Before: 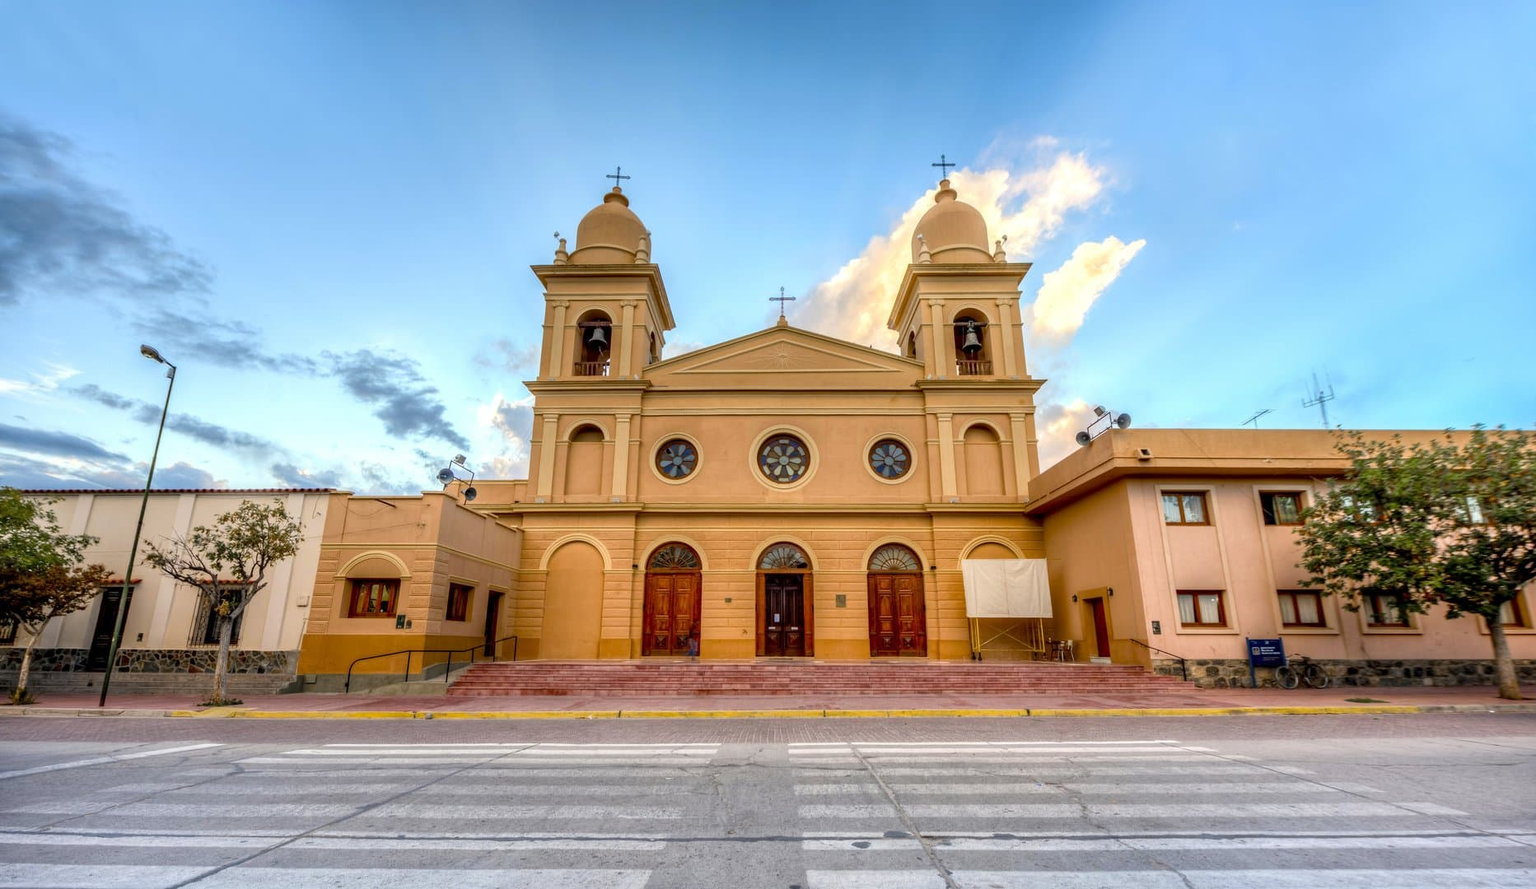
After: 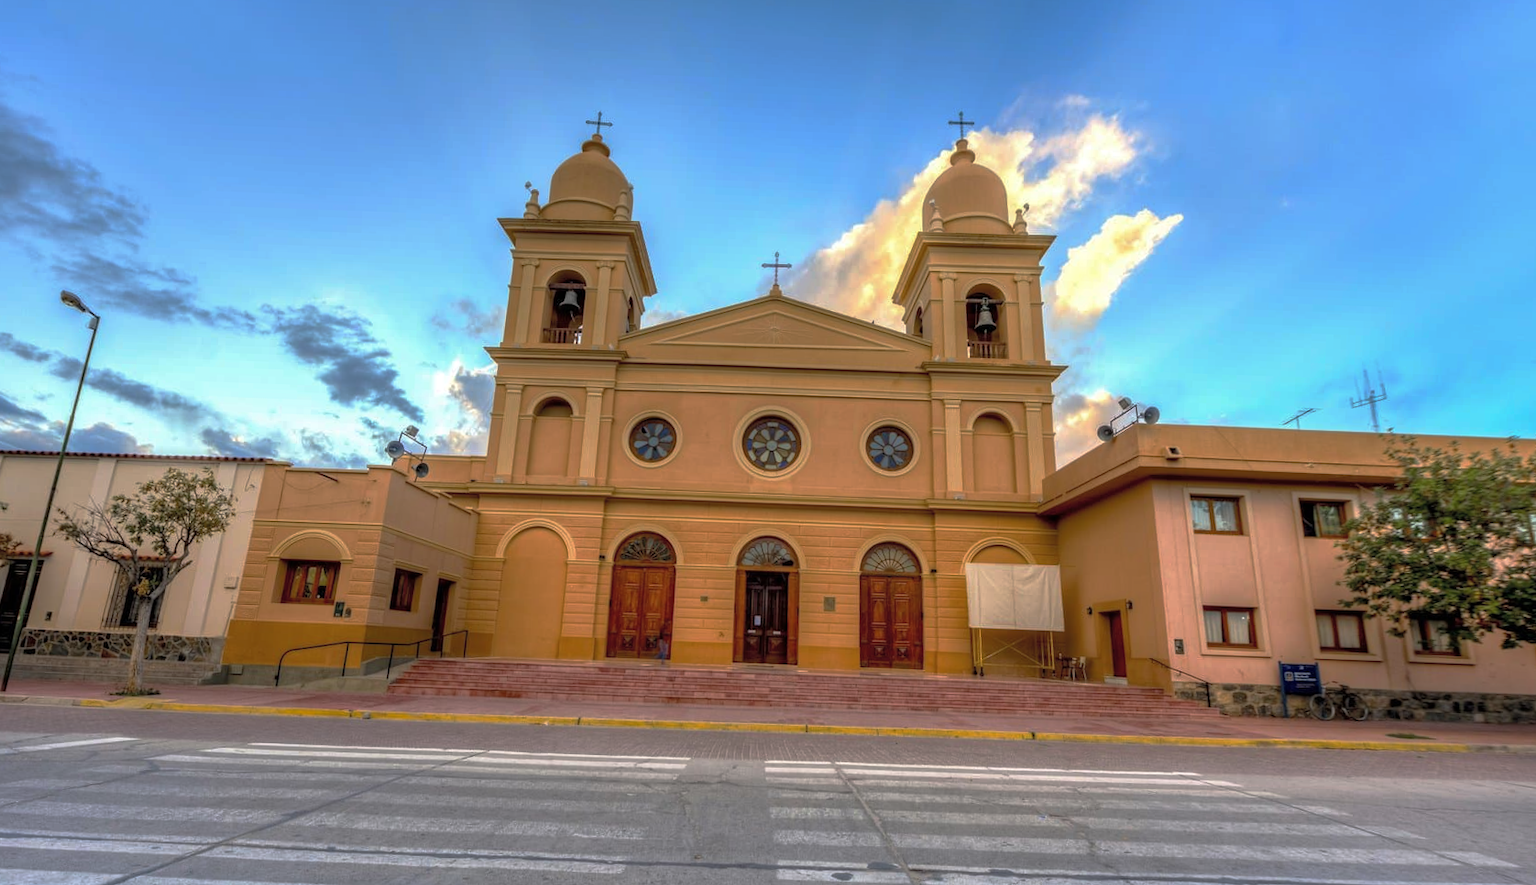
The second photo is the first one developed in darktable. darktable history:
crop and rotate: angle -2.08°, left 3.124%, top 4.249%, right 1.379%, bottom 0.673%
base curve: curves: ch0 [(0, 0) (0.595, 0.418) (1, 1)], preserve colors none
tone curve: curves: ch0 [(0, 0) (0.003, 0.005) (0.011, 0.016) (0.025, 0.036) (0.044, 0.071) (0.069, 0.112) (0.1, 0.149) (0.136, 0.187) (0.177, 0.228) (0.224, 0.272) (0.277, 0.32) (0.335, 0.374) (0.399, 0.429) (0.468, 0.479) (0.543, 0.538) (0.623, 0.609) (0.709, 0.697) (0.801, 0.789) (0.898, 0.876) (1, 1)], color space Lab, independent channels, preserve colors none
